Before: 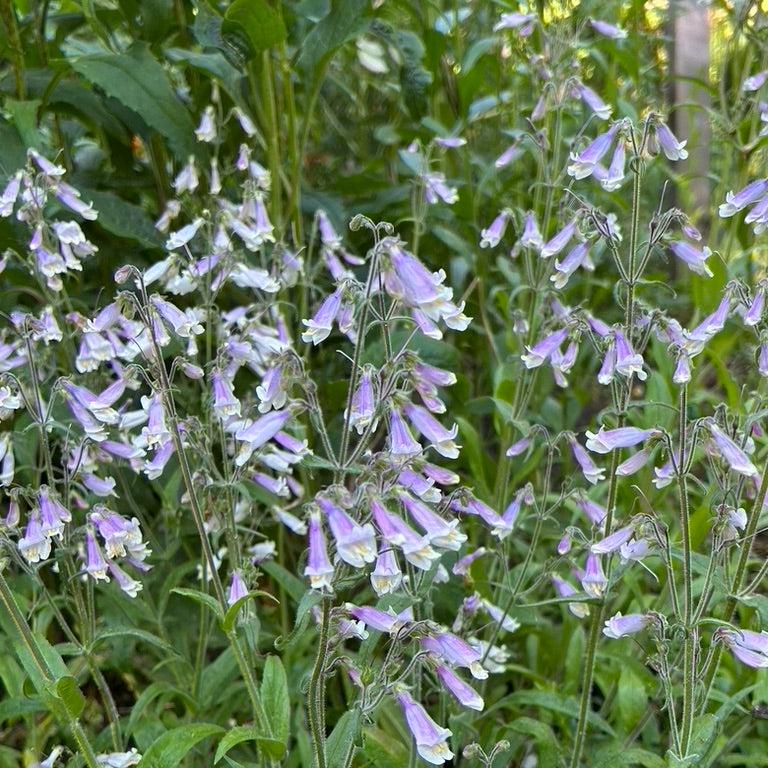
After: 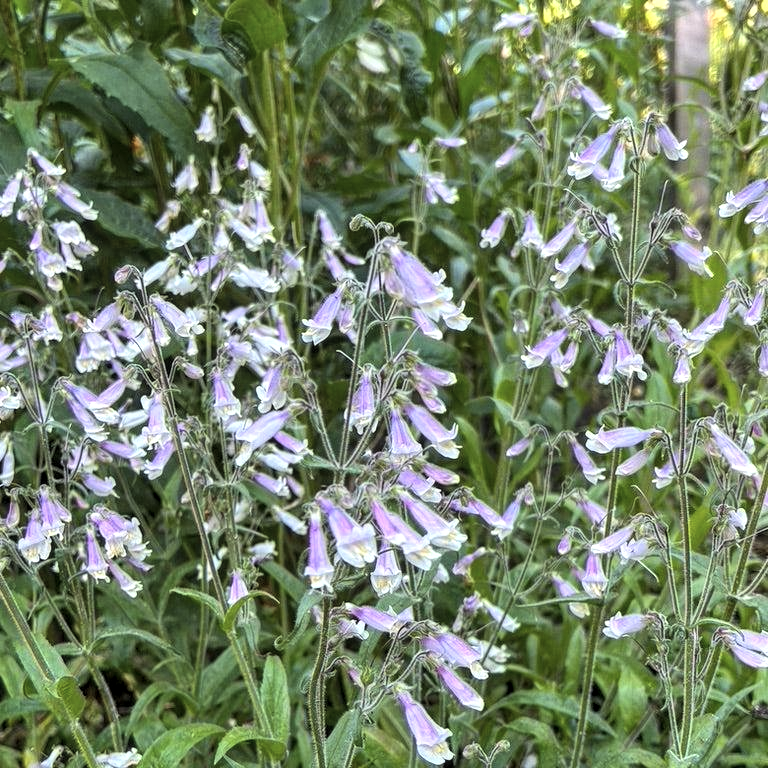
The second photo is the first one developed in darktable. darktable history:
levels: black 0.019%, levels [0.029, 0.545, 0.971]
local contrast: on, module defaults
contrast brightness saturation: contrast 0.144, brightness 0.206
